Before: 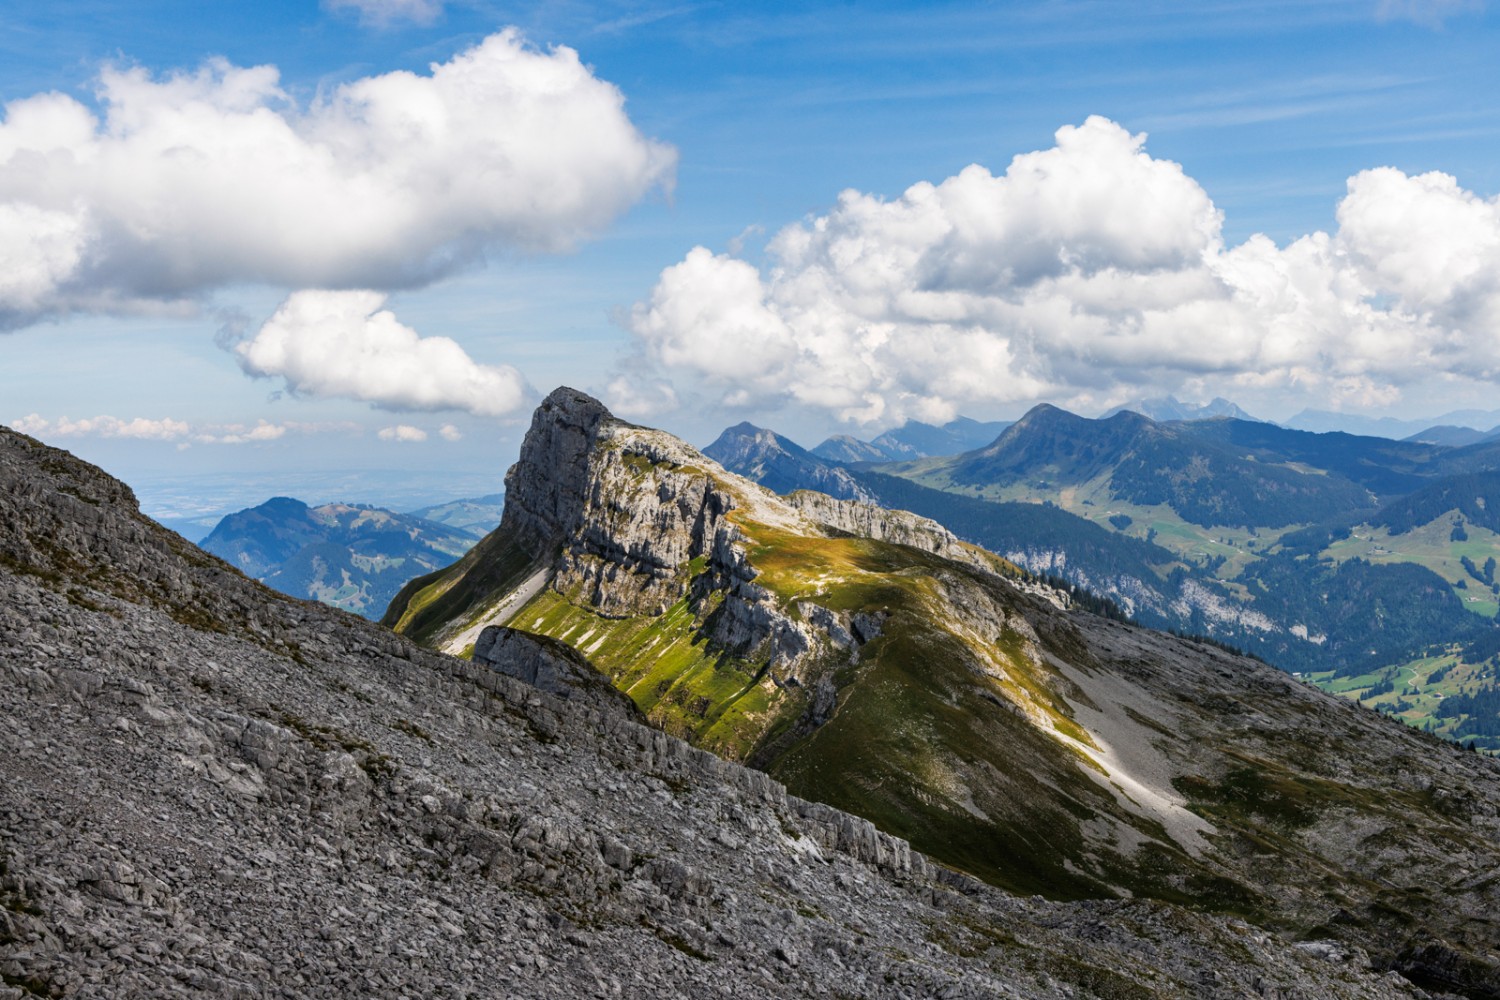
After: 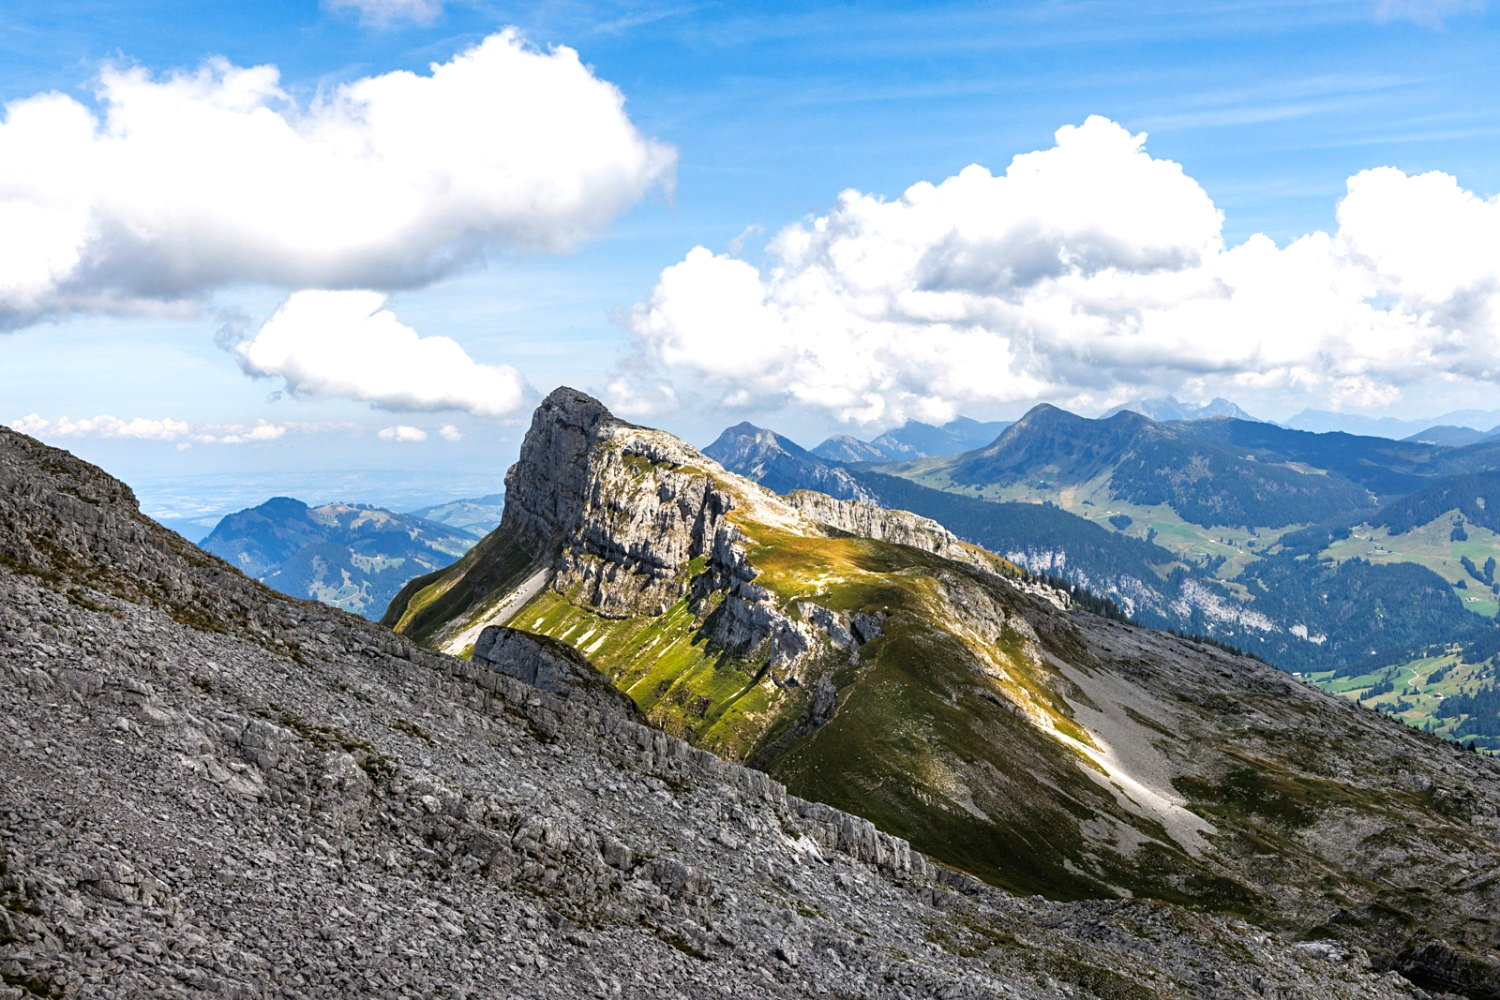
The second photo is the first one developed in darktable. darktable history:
sharpen: amount 0.215
exposure: exposure 0.48 EV, compensate exposure bias true, compensate highlight preservation false
